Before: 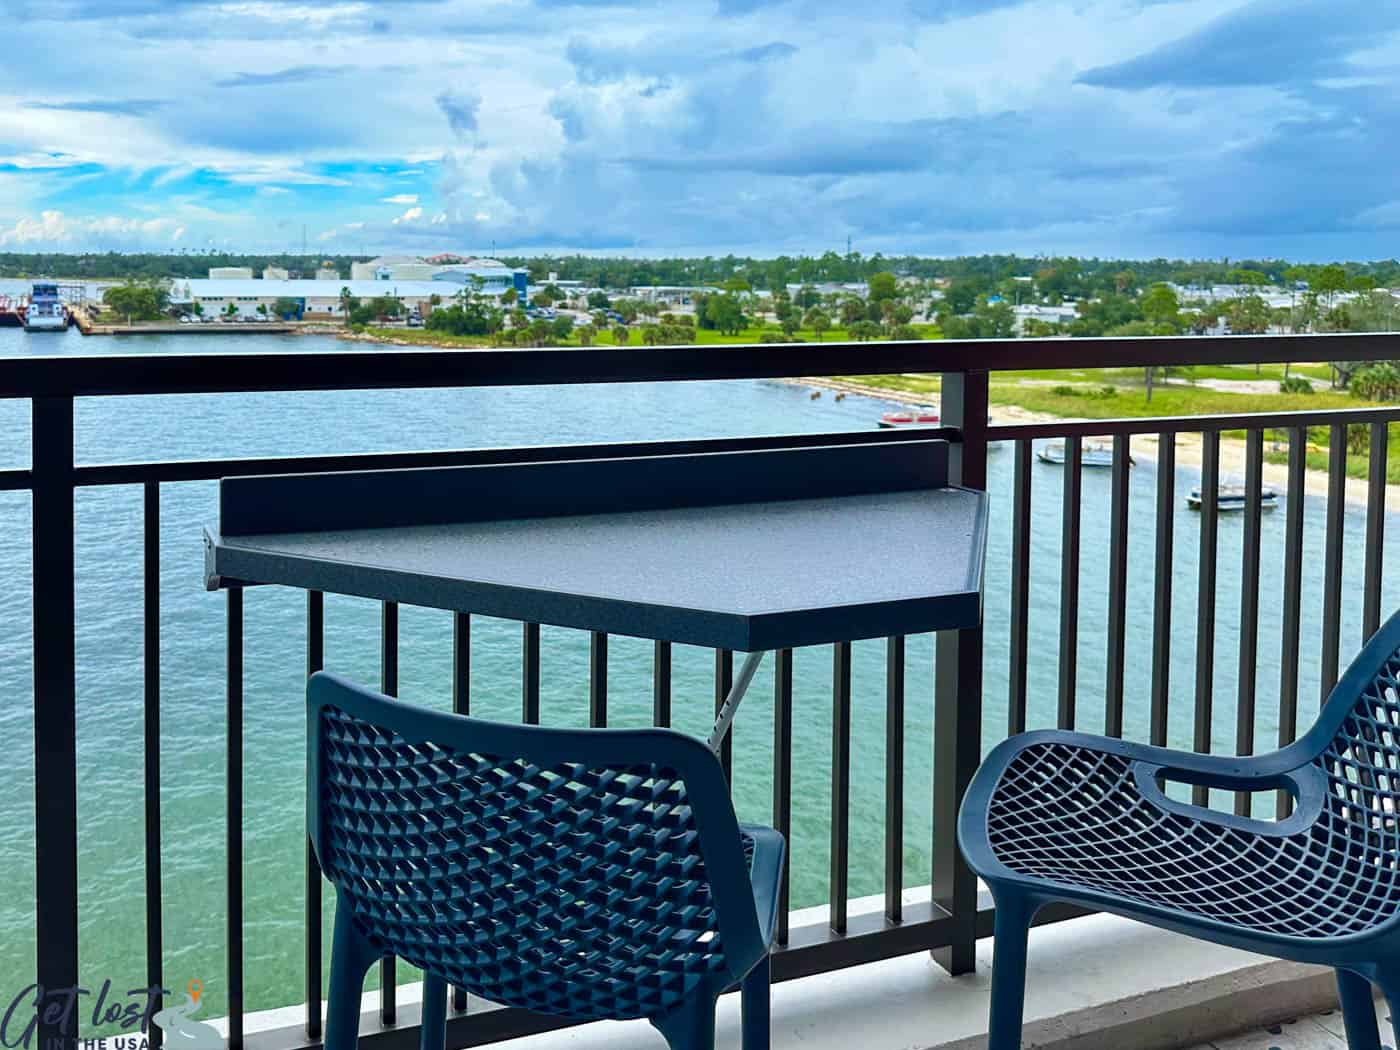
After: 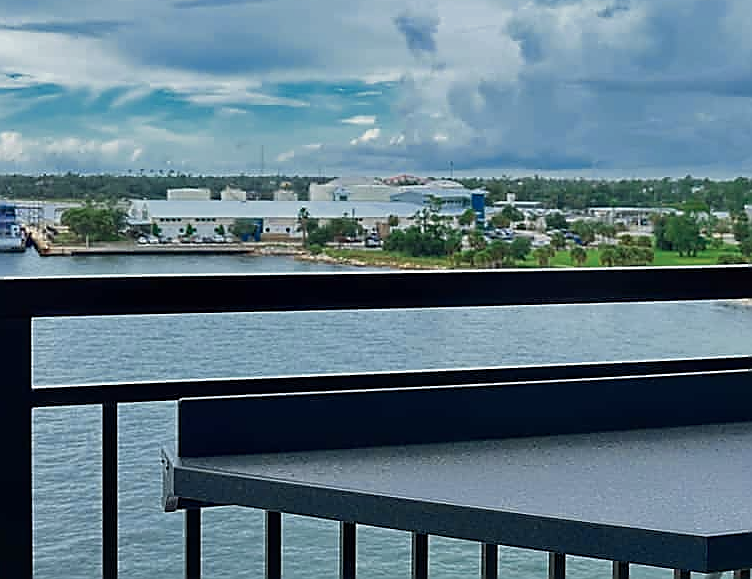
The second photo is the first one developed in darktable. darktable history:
exposure: exposure -0.287 EV, compensate highlight preservation false
sharpen: radius 1.407, amount 1.239, threshold 0.795
color zones: curves: ch0 [(0, 0.5) (0.125, 0.4) (0.25, 0.5) (0.375, 0.4) (0.5, 0.4) (0.625, 0.35) (0.75, 0.35) (0.875, 0.5)]; ch1 [(0, 0.35) (0.125, 0.45) (0.25, 0.35) (0.375, 0.35) (0.5, 0.35) (0.625, 0.35) (0.75, 0.45) (0.875, 0.35)]; ch2 [(0, 0.6) (0.125, 0.5) (0.25, 0.5) (0.375, 0.6) (0.5, 0.6) (0.625, 0.5) (0.75, 0.5) (0.875, 0.5)]
crop and rotate: left 3.026%, top 7.541%, right 43.212%, bottom 37.264%
